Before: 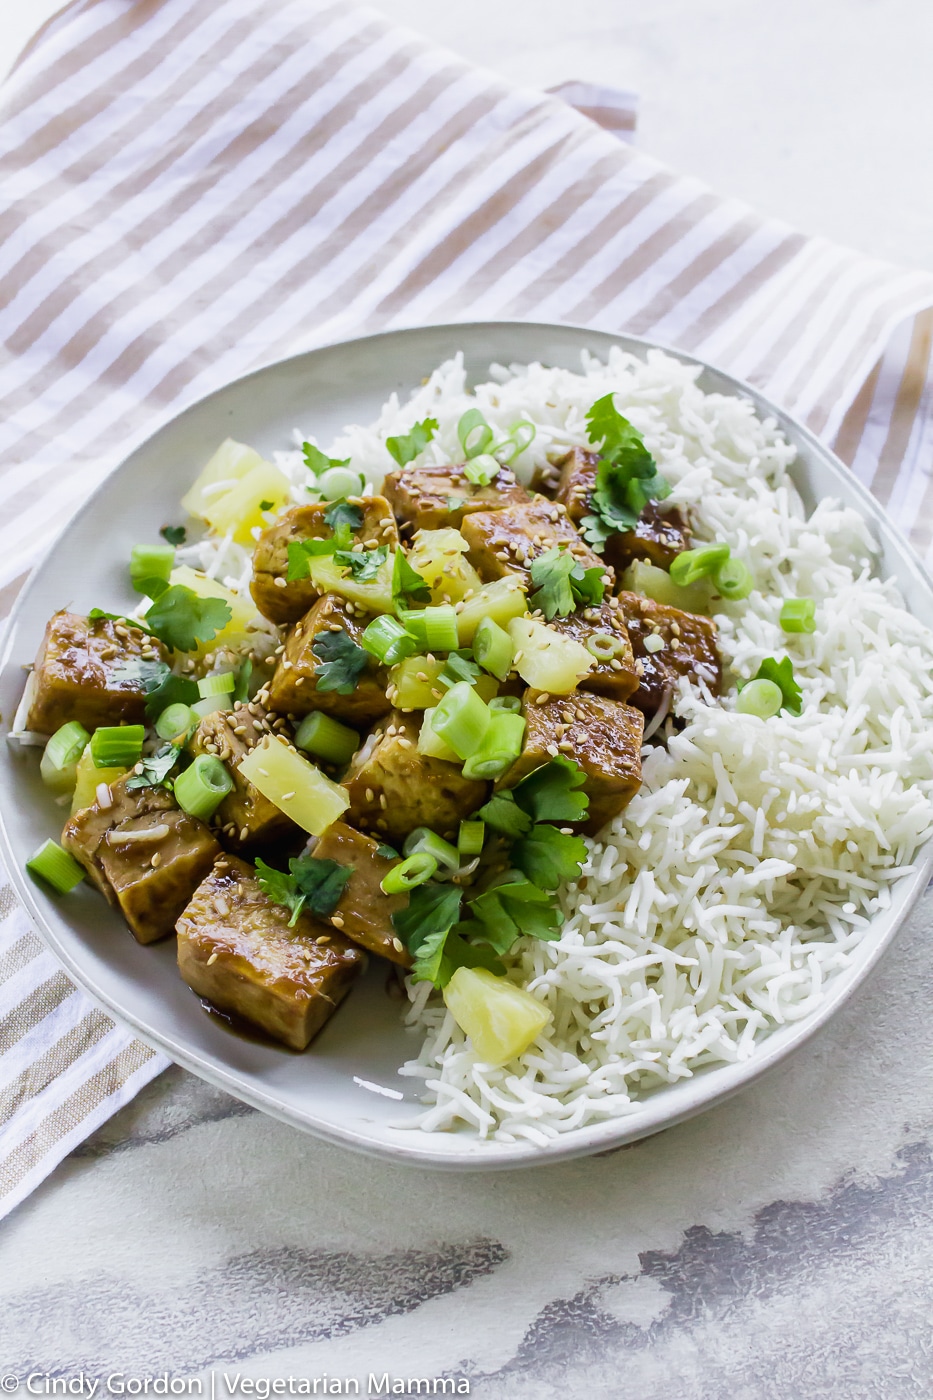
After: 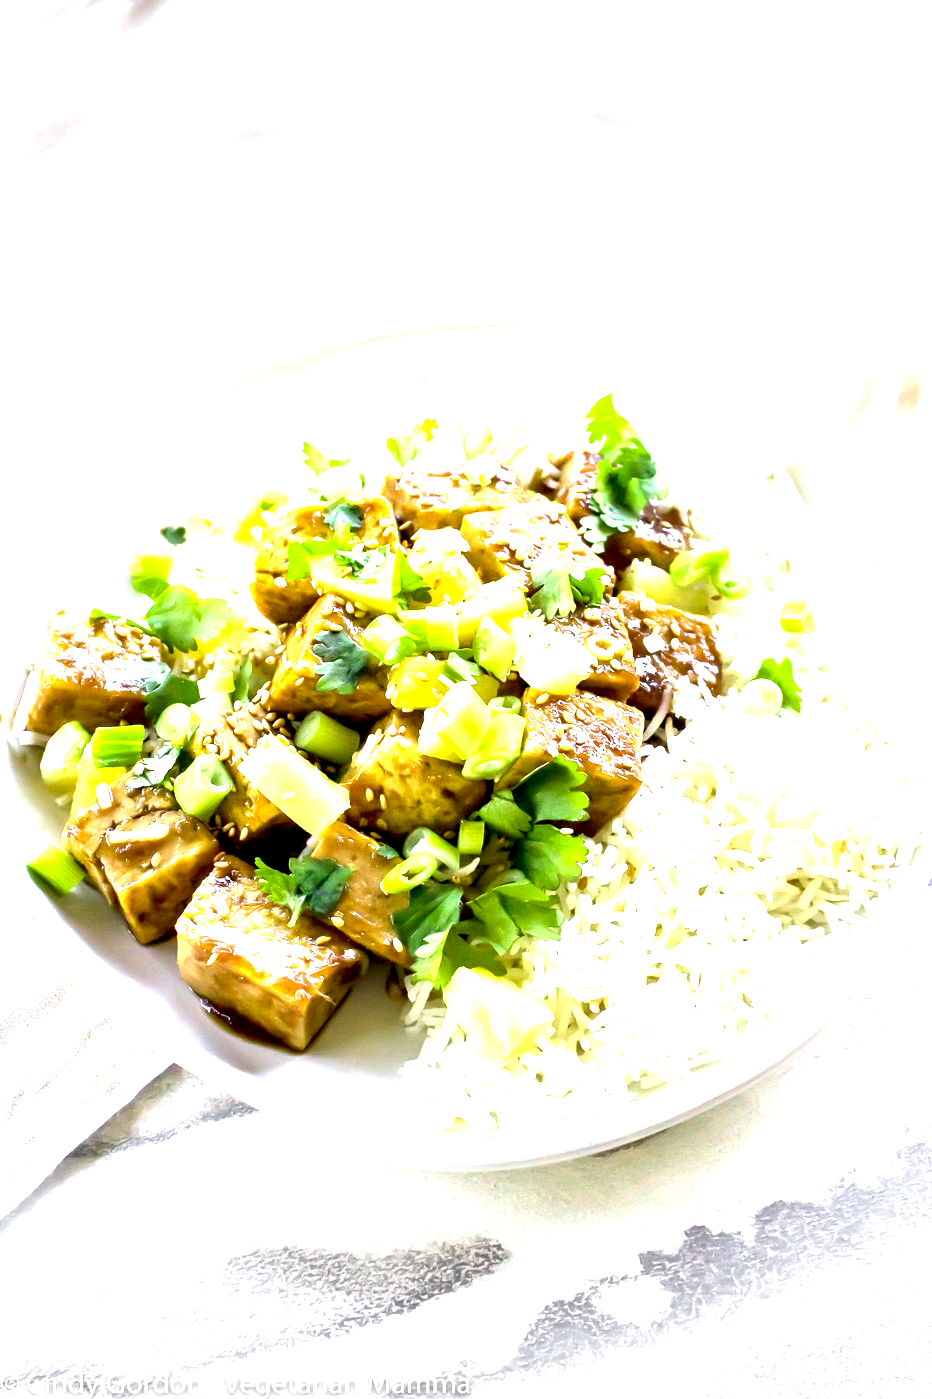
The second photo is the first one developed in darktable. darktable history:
crop: left 0.077%
vignetting: fall-off start 68.25%, fall-off radius 29.03%, saturation -0.656, width/height ratio 0.993, shape 0.862, dithering 8-bit output
exposure: black level correction 0.006, exposure 2.08 EV, compensate highlight preservation false
